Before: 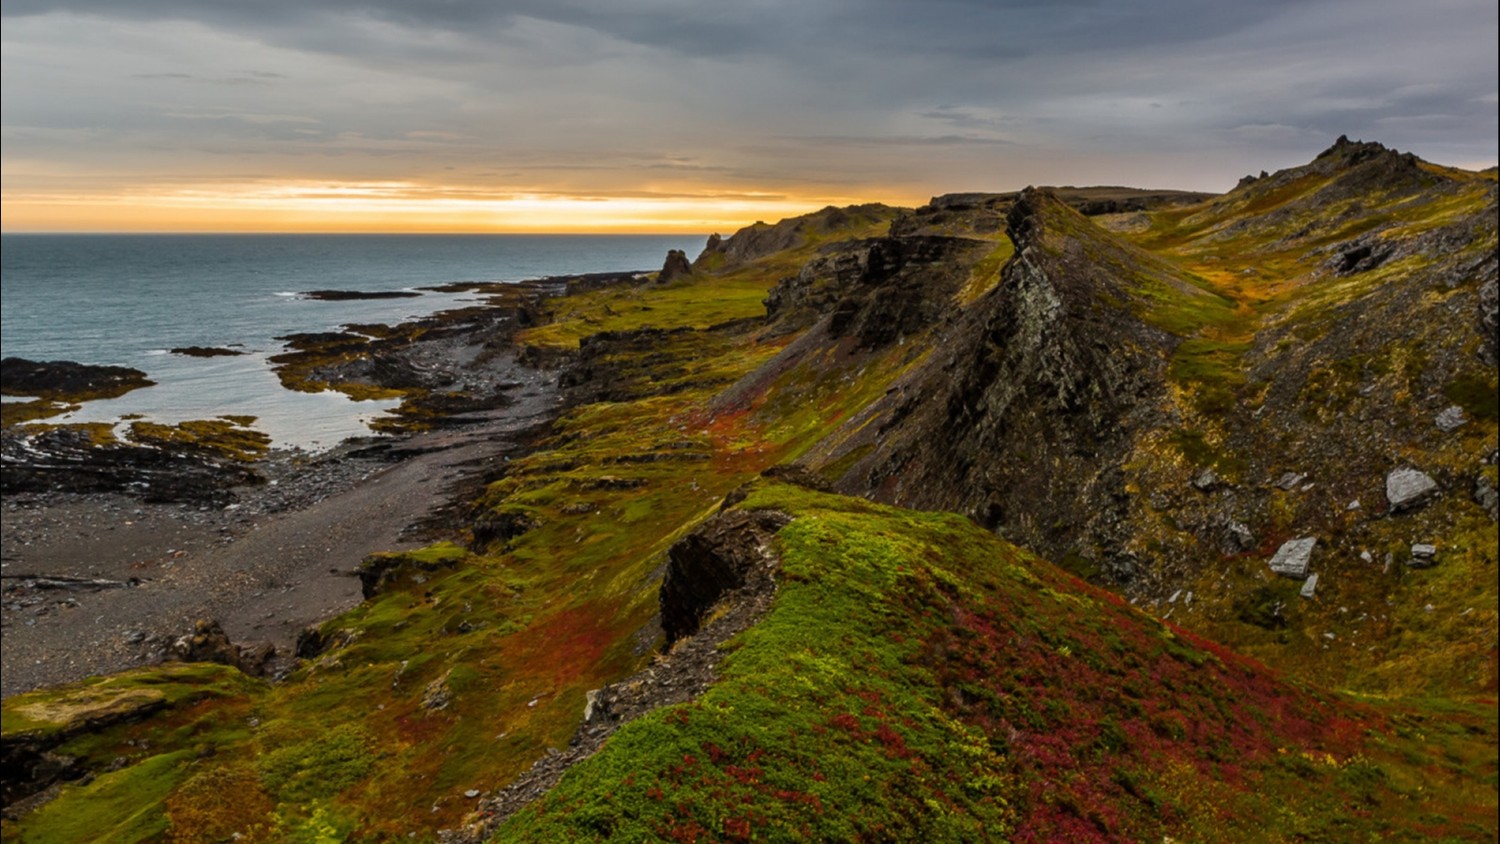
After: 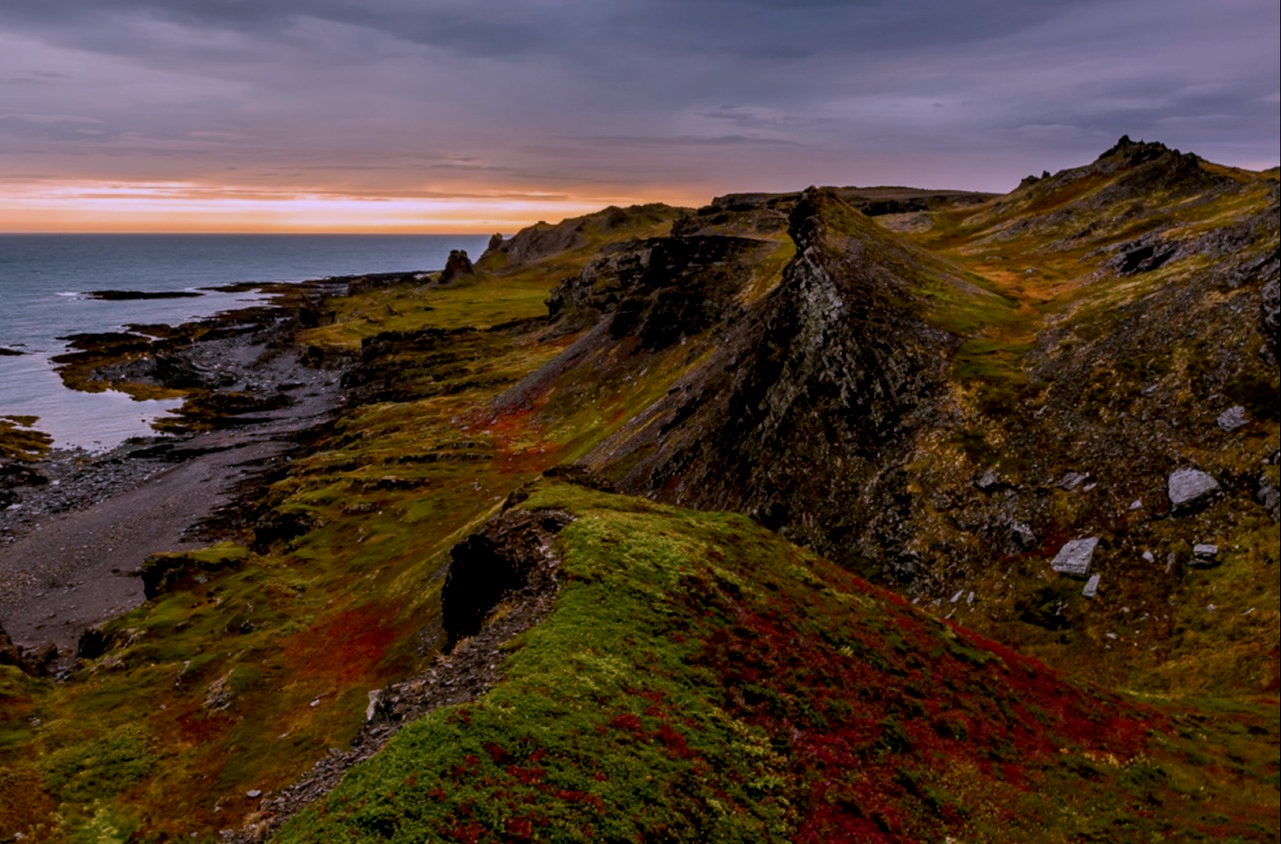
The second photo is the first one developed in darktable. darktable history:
exposure: black level correction 0.011, exposure -0.478 EV, compensate highlight preservation false
color correction: highlights a* 15.03, highlights b* -25.07
crop and rotate: left 14.584%
